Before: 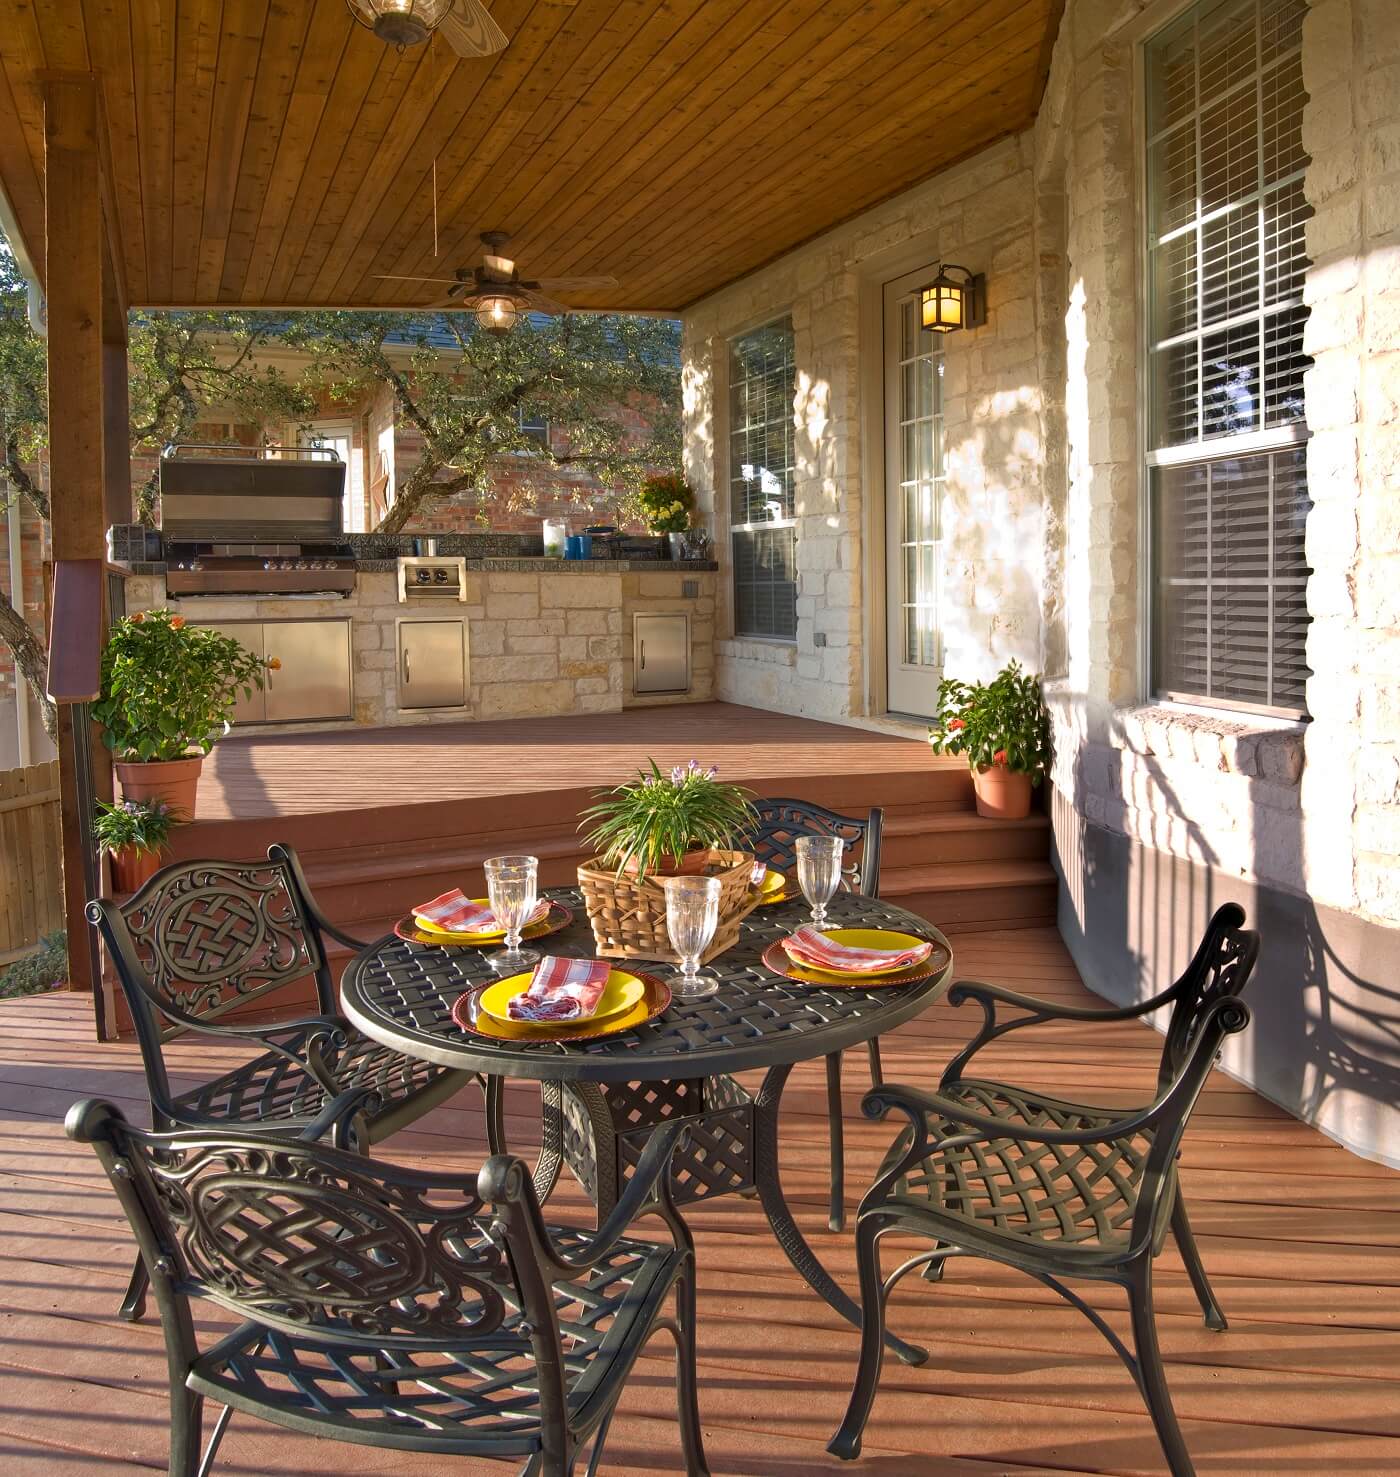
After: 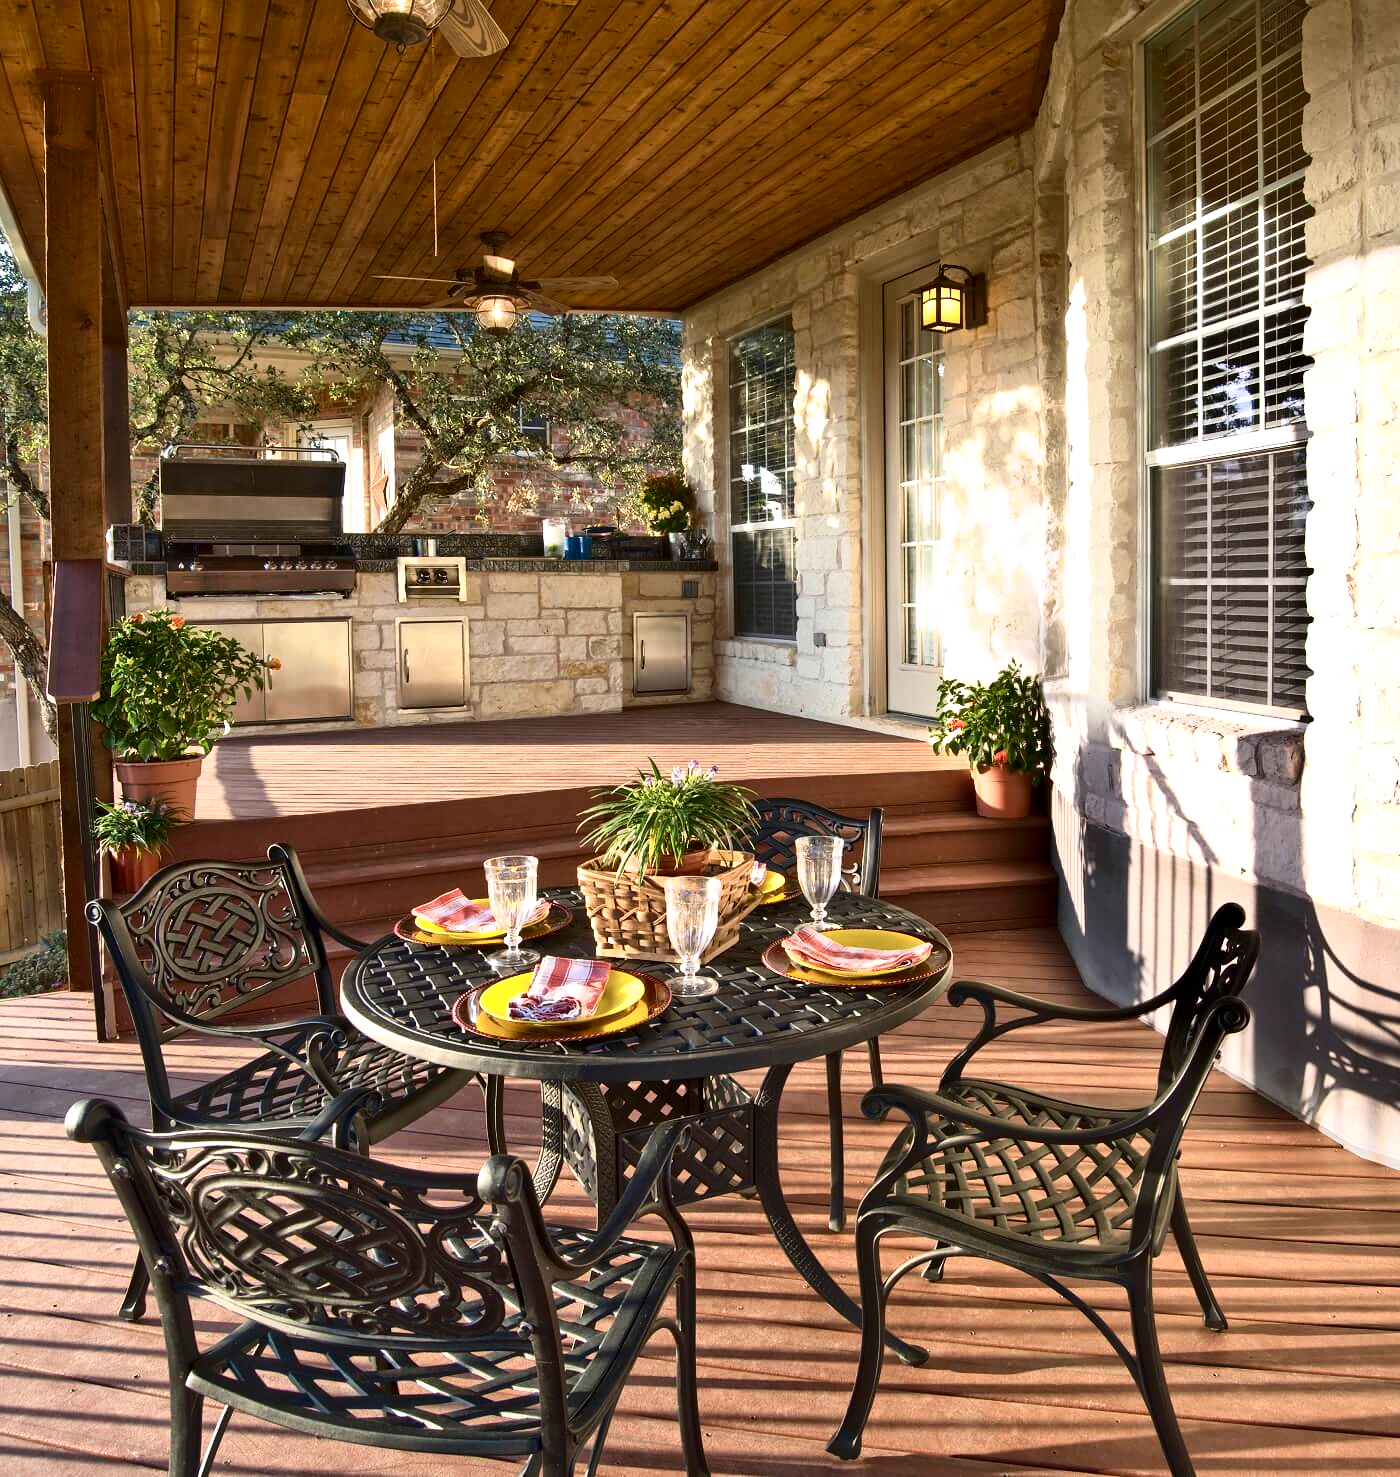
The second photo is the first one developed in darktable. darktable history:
color zones: mix -62.47%
contrast brightness saturation: contrast 0.39, brightness 0.1
shadows and highlights: shadows 49, highlights -41, soften with gaussian
exposure: exposure 0.078 EV, compensate highlight preservation false
local contrast: mode bilateral grid, contrast 20, coarseness 50, detail 120%, midtone range 0.2
